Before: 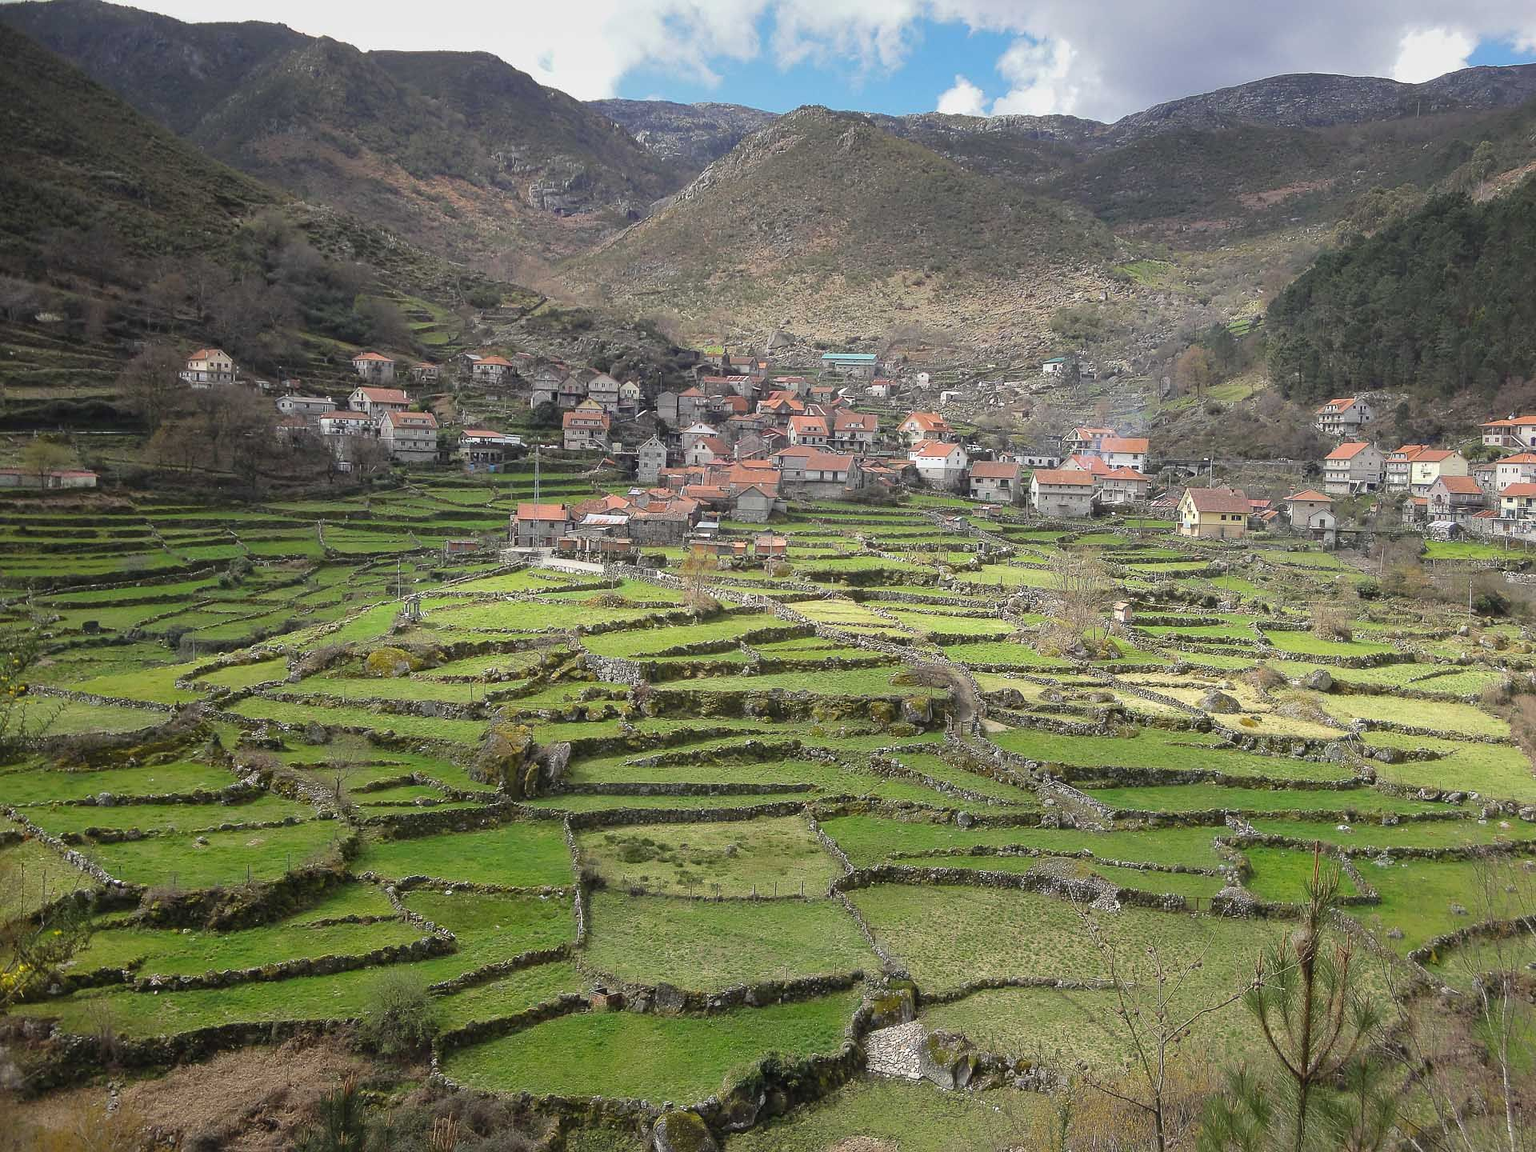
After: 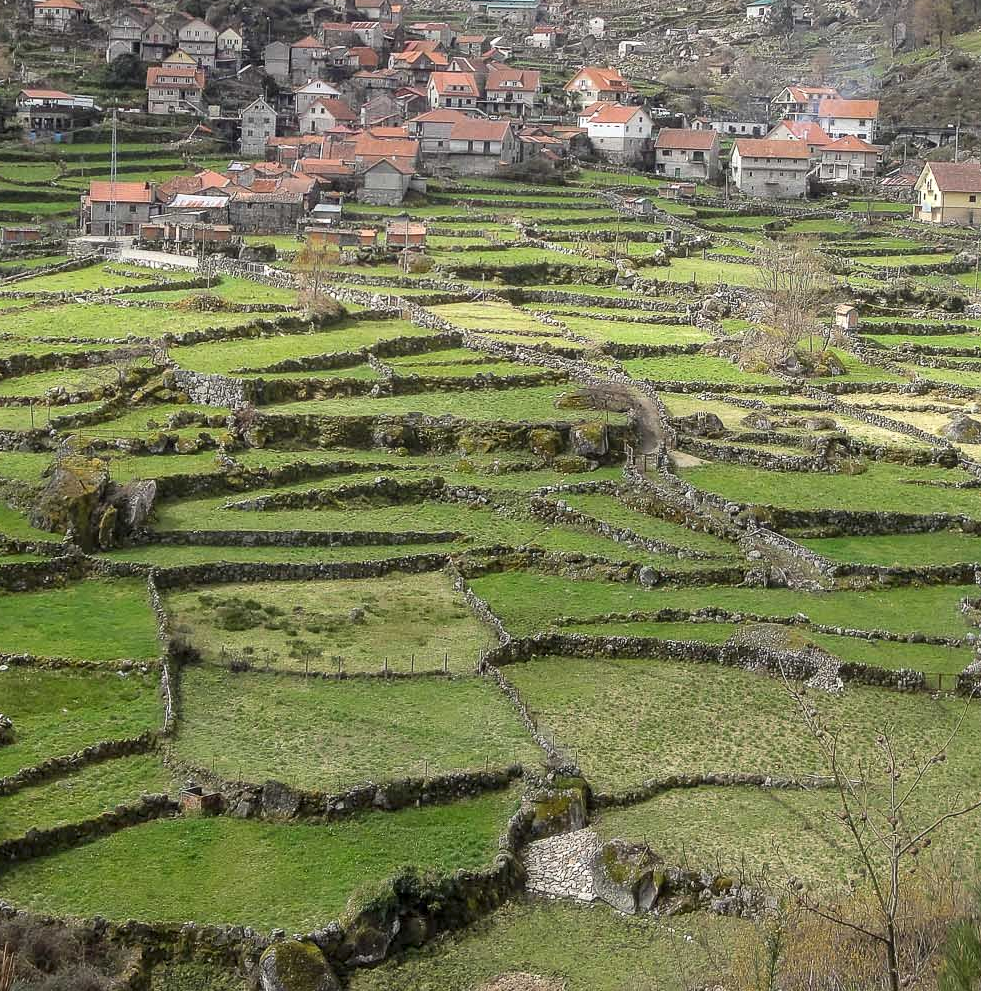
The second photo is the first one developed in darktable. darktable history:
local contrast: on, module defaults
crop and rotate: left 29.017%, top 31.136%, right 19.841%
